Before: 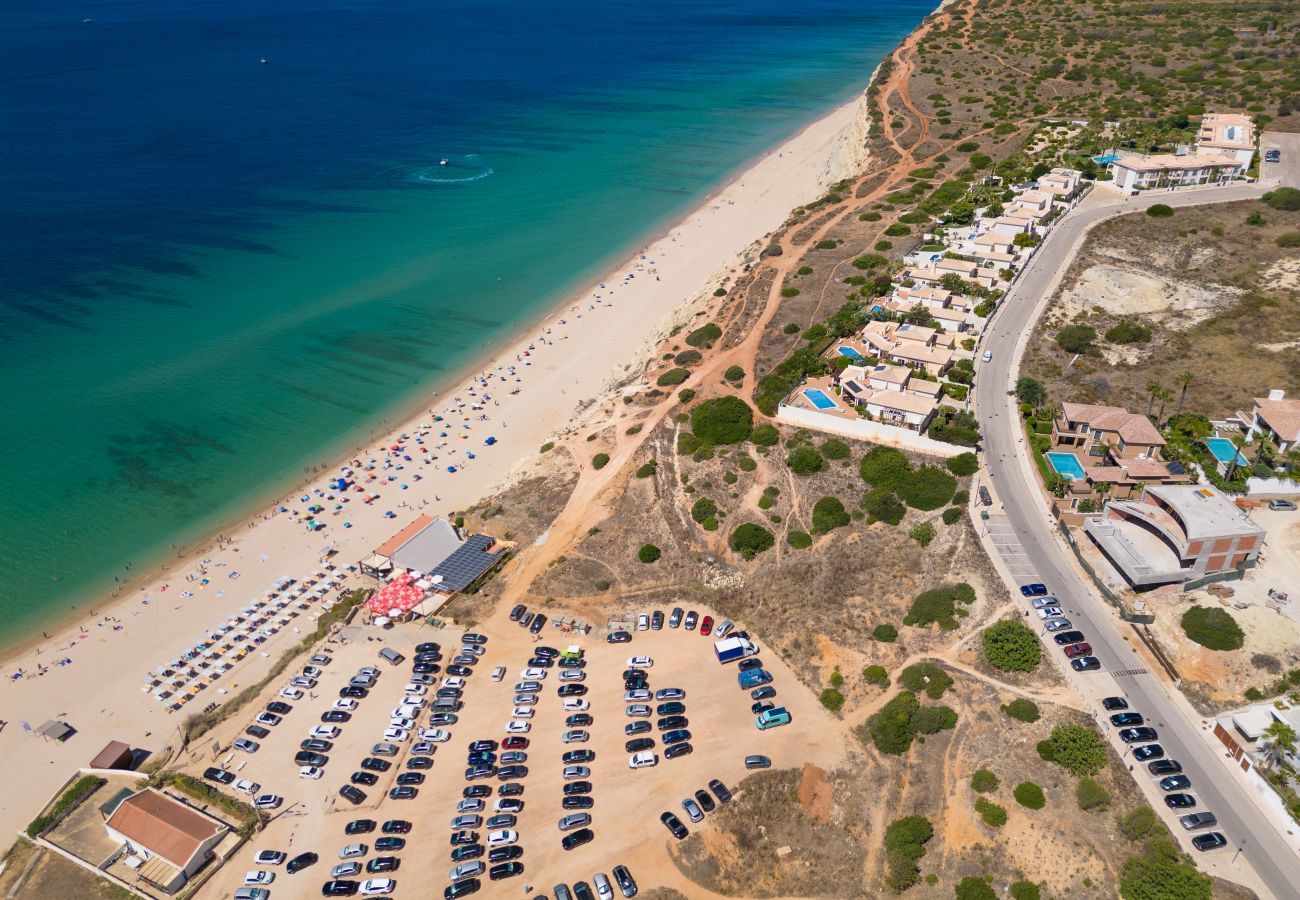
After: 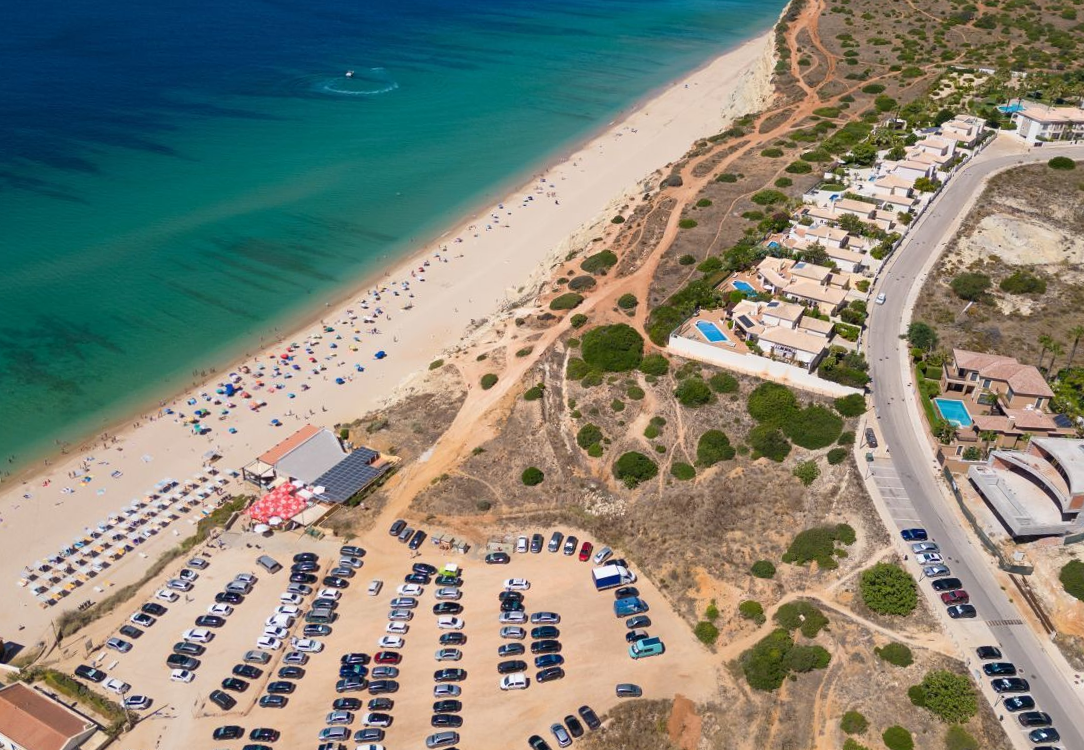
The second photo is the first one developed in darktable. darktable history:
crop and rotate: angle -3.27°, left 5.211%, top 5.211%, right 4.607%, bottom 4.607%
